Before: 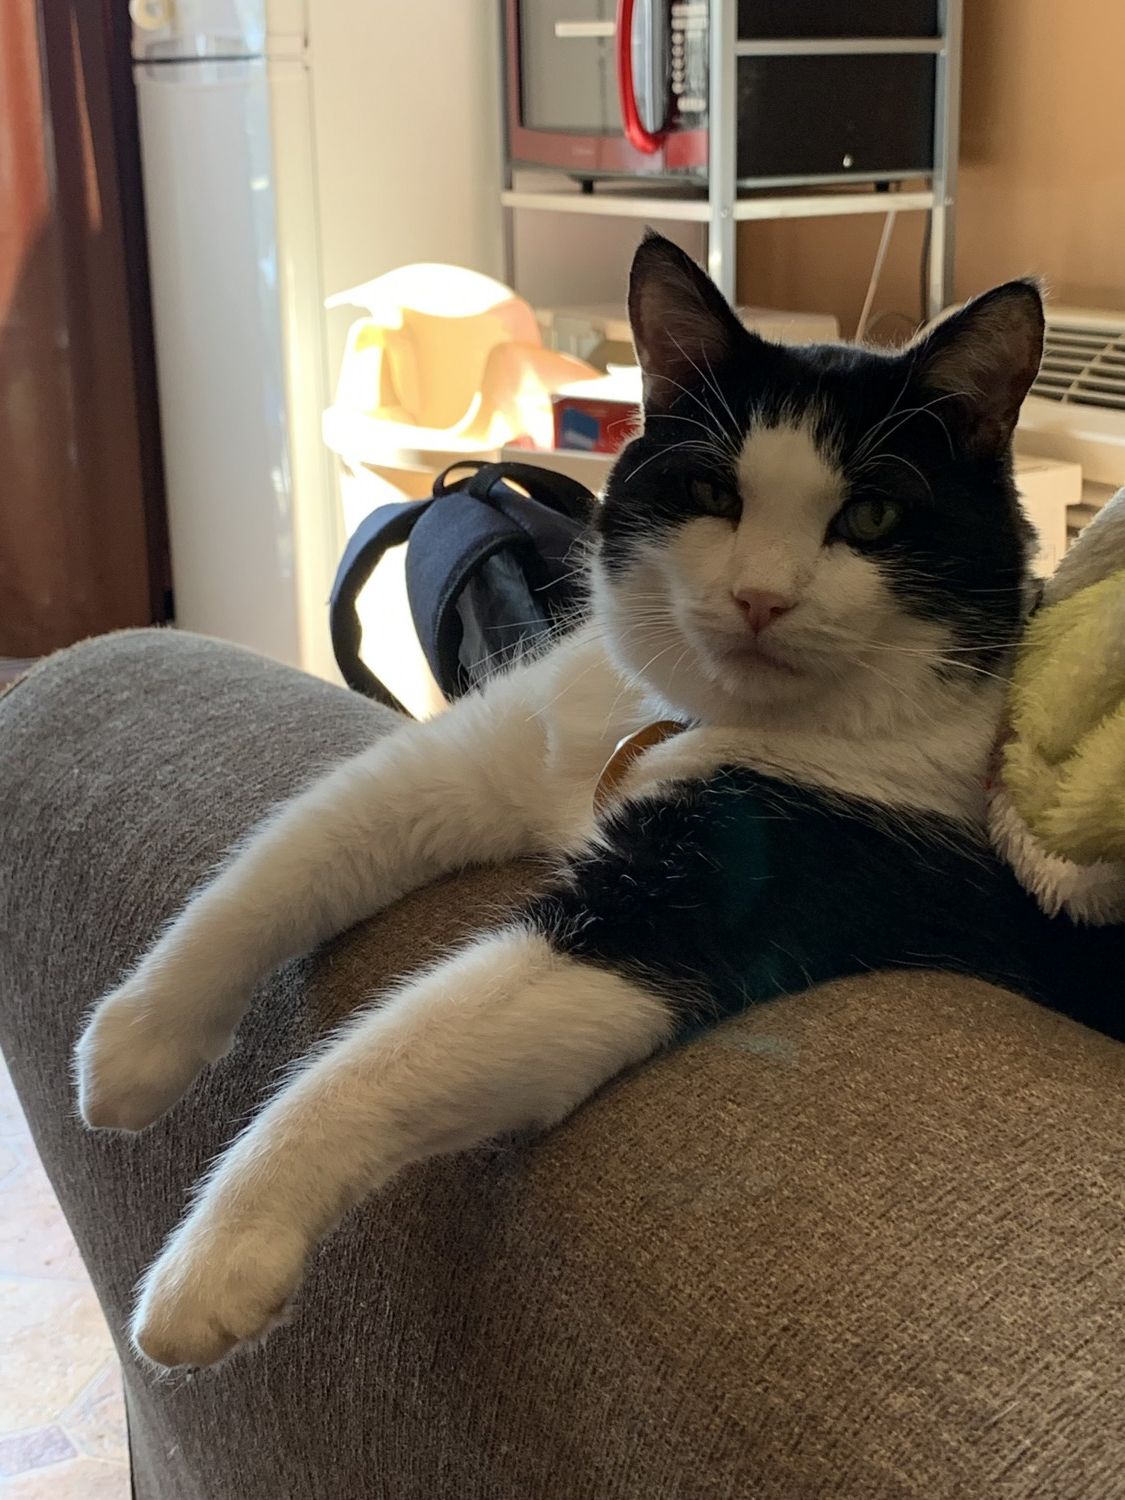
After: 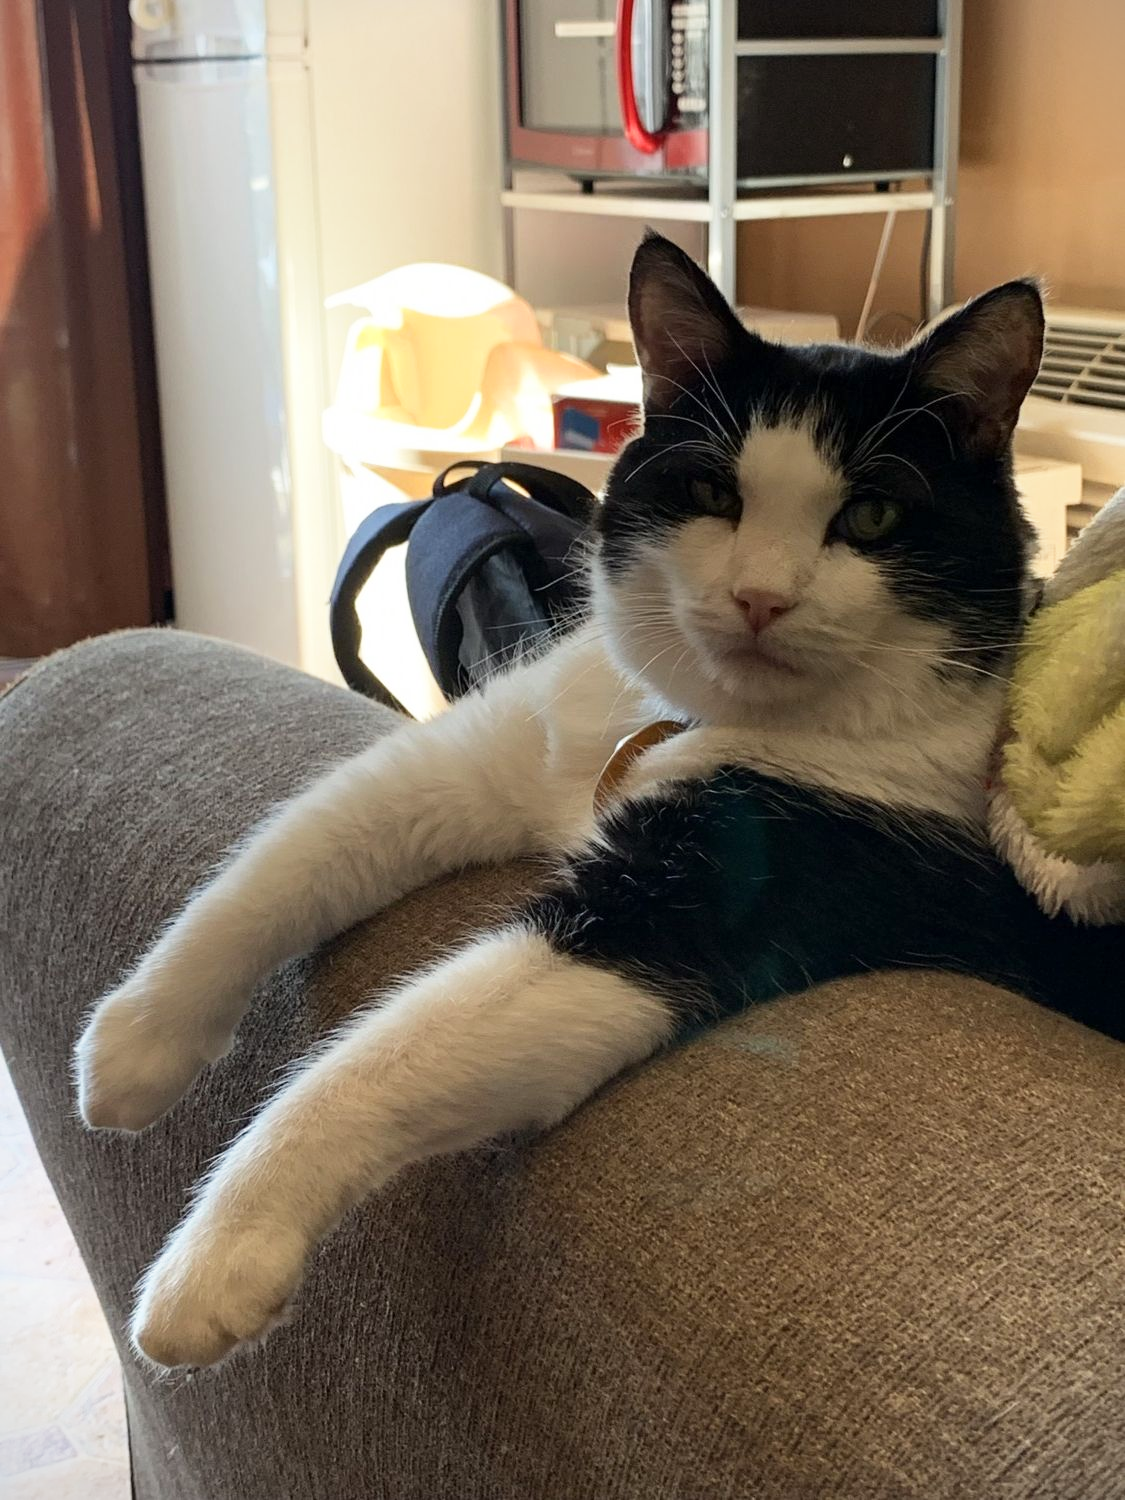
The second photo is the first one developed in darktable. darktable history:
vignetting: fall-off start 99.21%, unbound false
base curve: curves: ch0 [(0, 0) (0.666, 0.806) (1, 1)], preserve colors none
